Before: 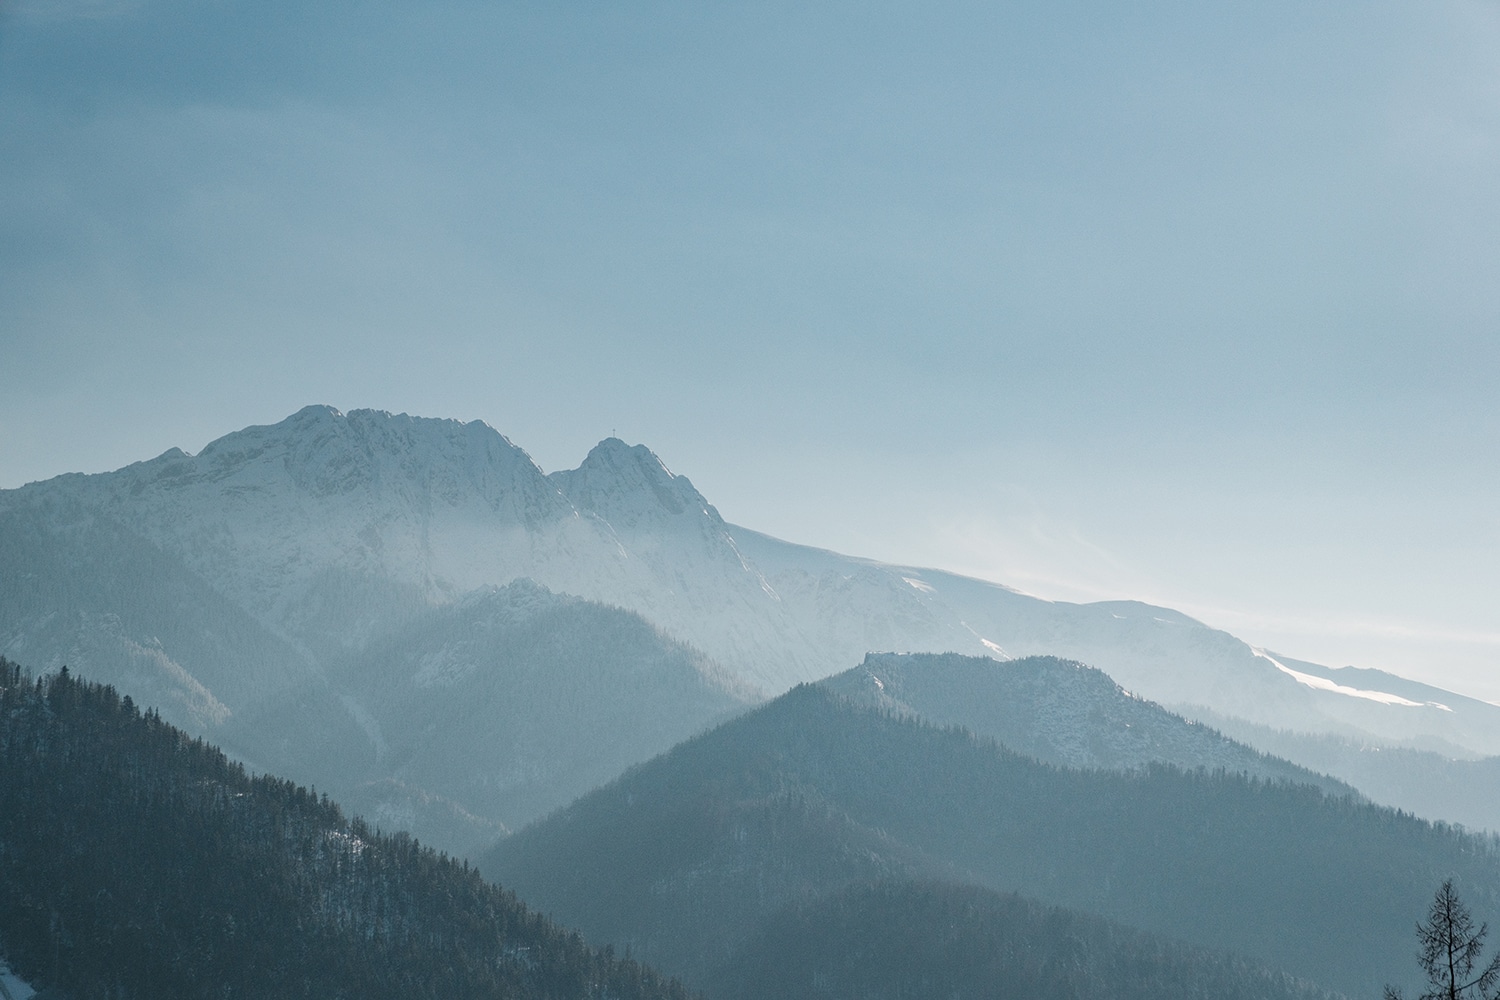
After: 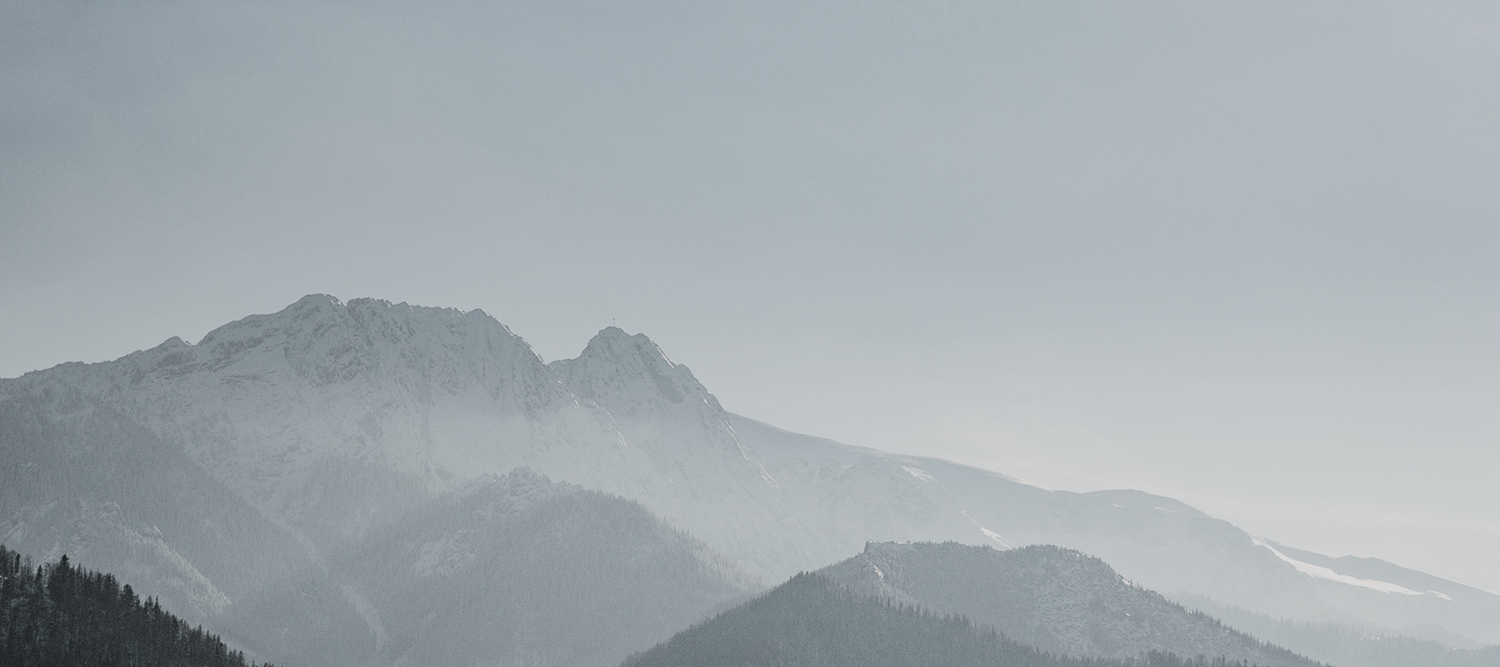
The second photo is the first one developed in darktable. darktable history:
filmic rgb: black relative exposure -5.05 EV, white relative exposure 3.96 EV, threshold -0.289 EV, transition 3.19 EV, structure ↔ texture 99.2%, hardness 2.9, contrast 1.297, highlights saturation mix -31.39%, color science v5 (2021), iterations of high-quality reconstruction 0, contrast in shadows safe, contrast in highlights safe, enable highlight reconstruction true
crop: top 11.162%, bottom 22.051%
